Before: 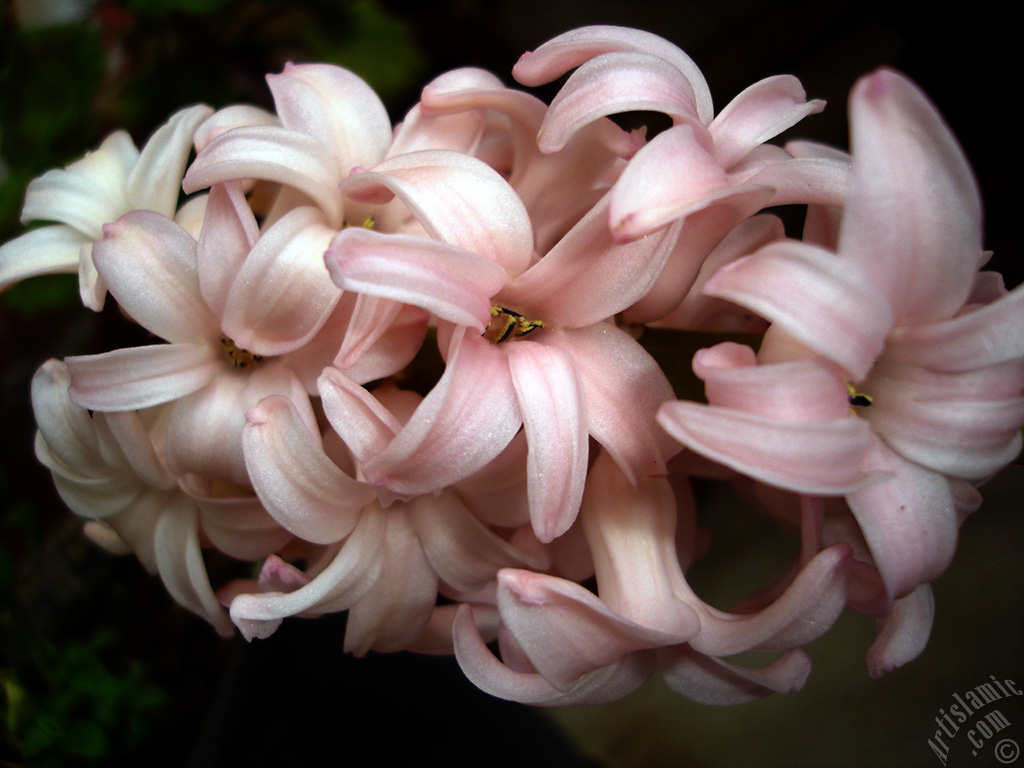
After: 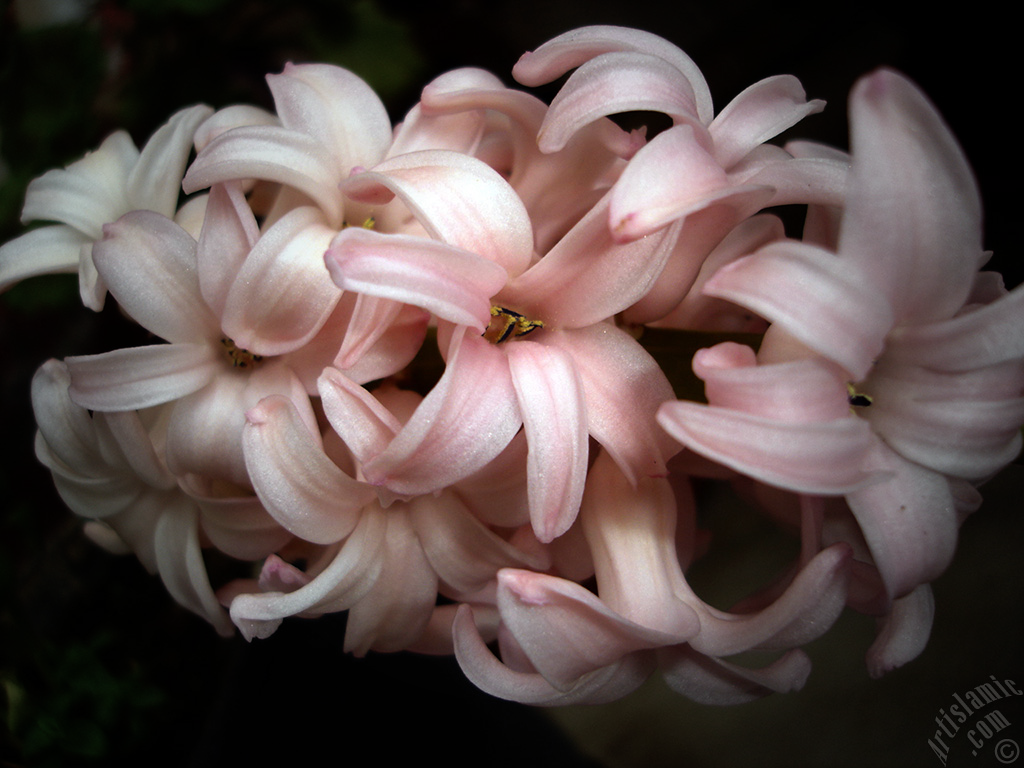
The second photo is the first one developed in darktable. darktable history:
vignetting: fall-off start 39.51%, fall-off radius 40.69%, brightness -0.456, saturation -0.303
